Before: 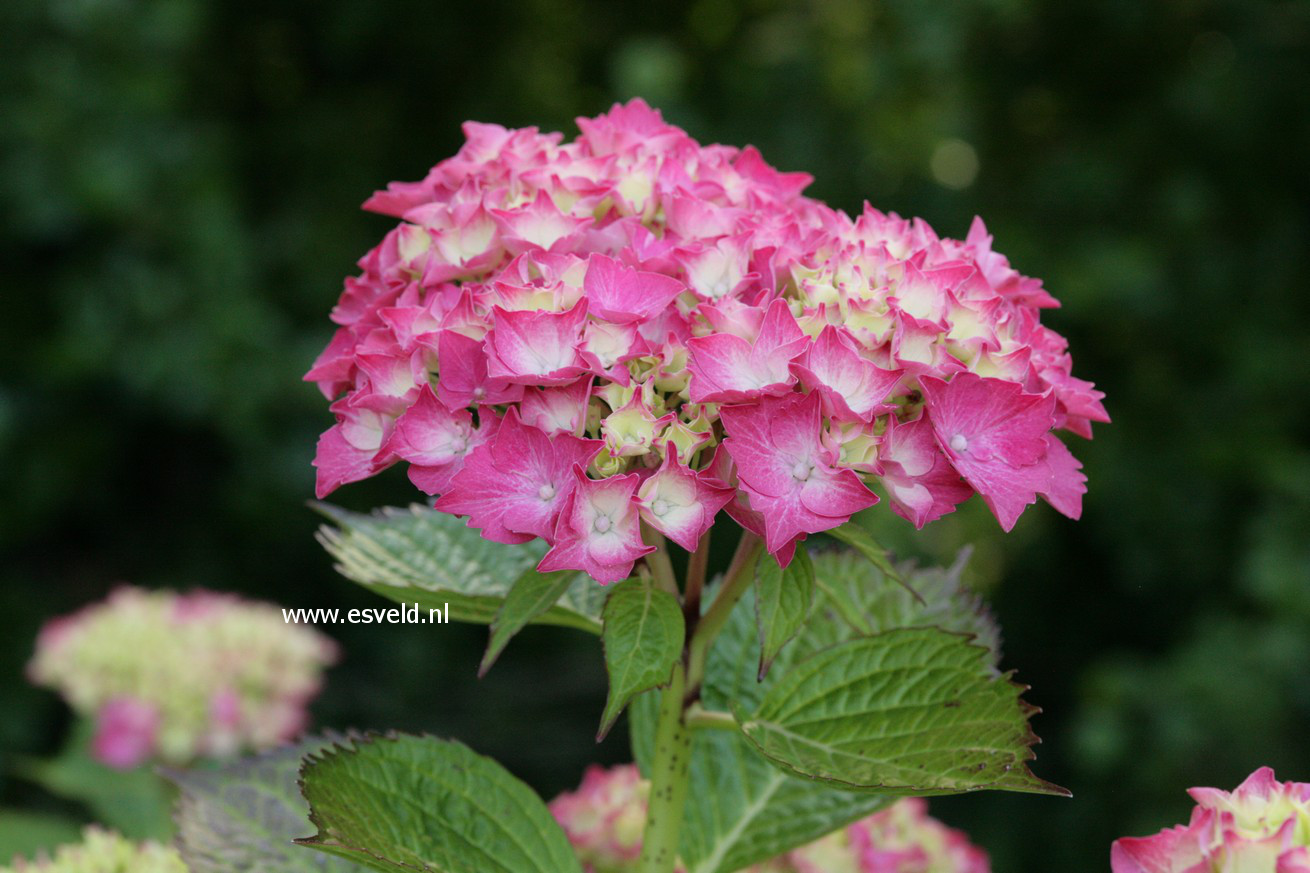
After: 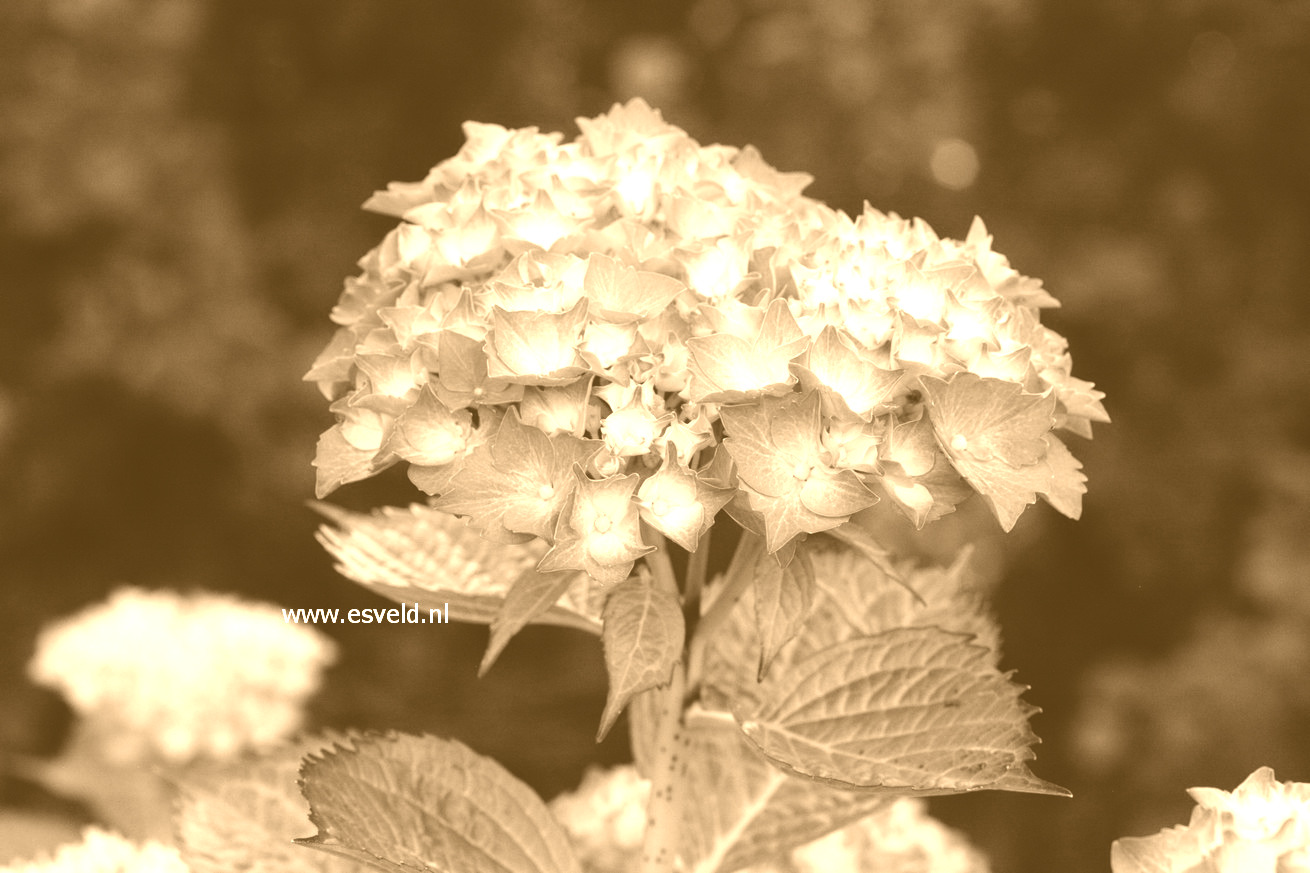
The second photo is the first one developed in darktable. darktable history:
tone equalizer: -8 EV -0.417 EV, -7 EV -0.389 EV, -6 EV -0.333 EV, -5 EV -0.222 EV, -3 EV 0.222 EV, -2 EV 0.333 EV, -1 EV 0.389 EV, +0 EV 0.417 EV, edges refinement/feathering 500, mask exposure compensation -1.57 EV, preserve details no
colorize: hue 28.8°, source mix 100%
